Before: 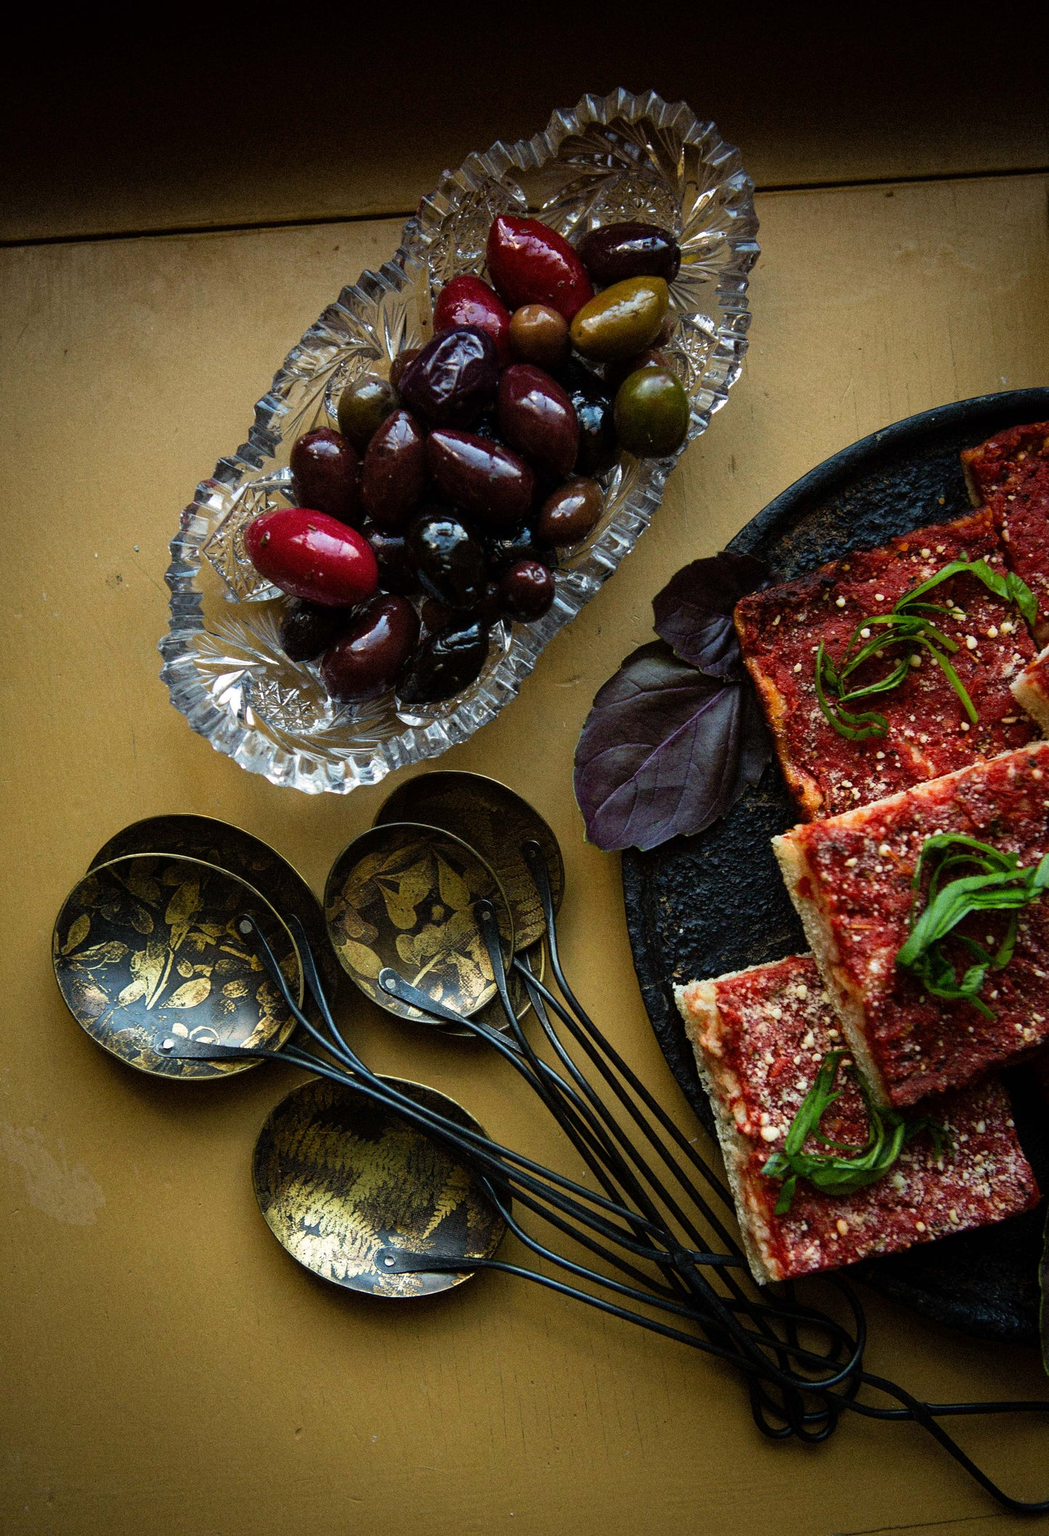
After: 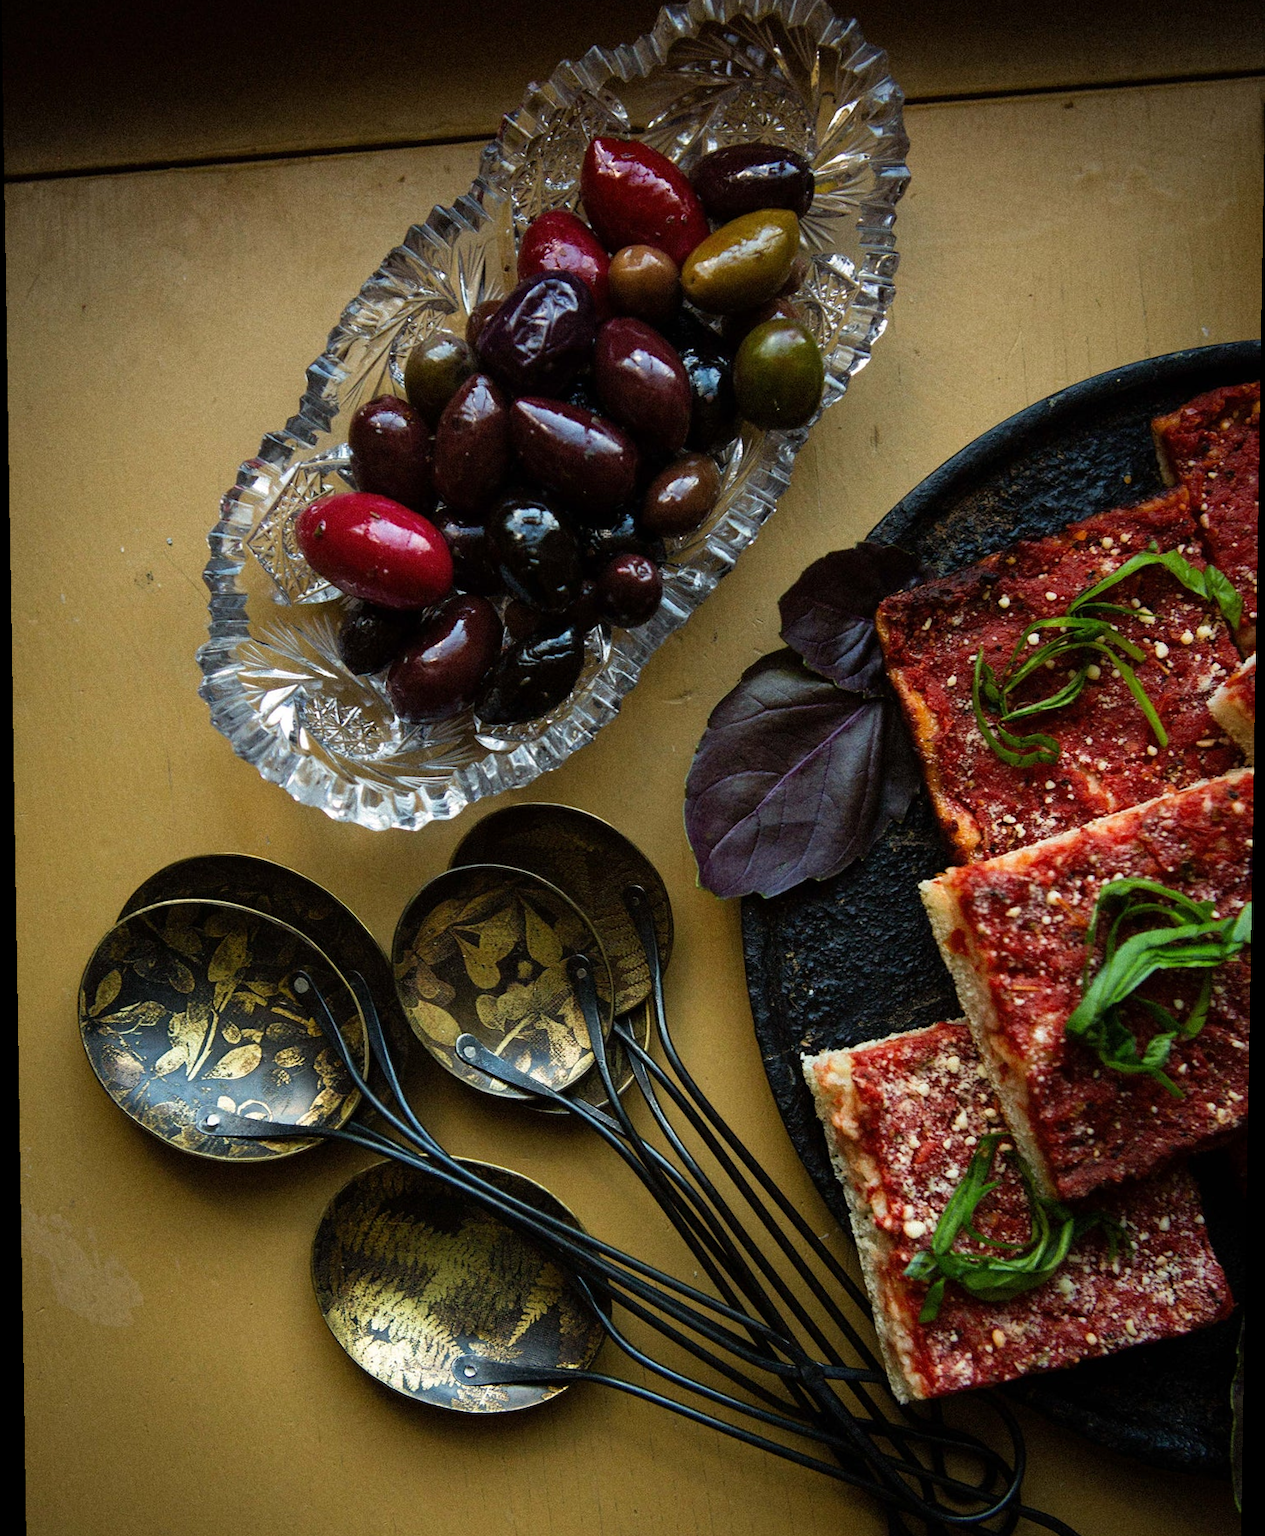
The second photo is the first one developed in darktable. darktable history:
rotate and perspective: lens shift (vertical) 0.048, lens shift (horizontal) -0.024, automatic cropping off
crop: top 7.625%, bottom 8.027%
